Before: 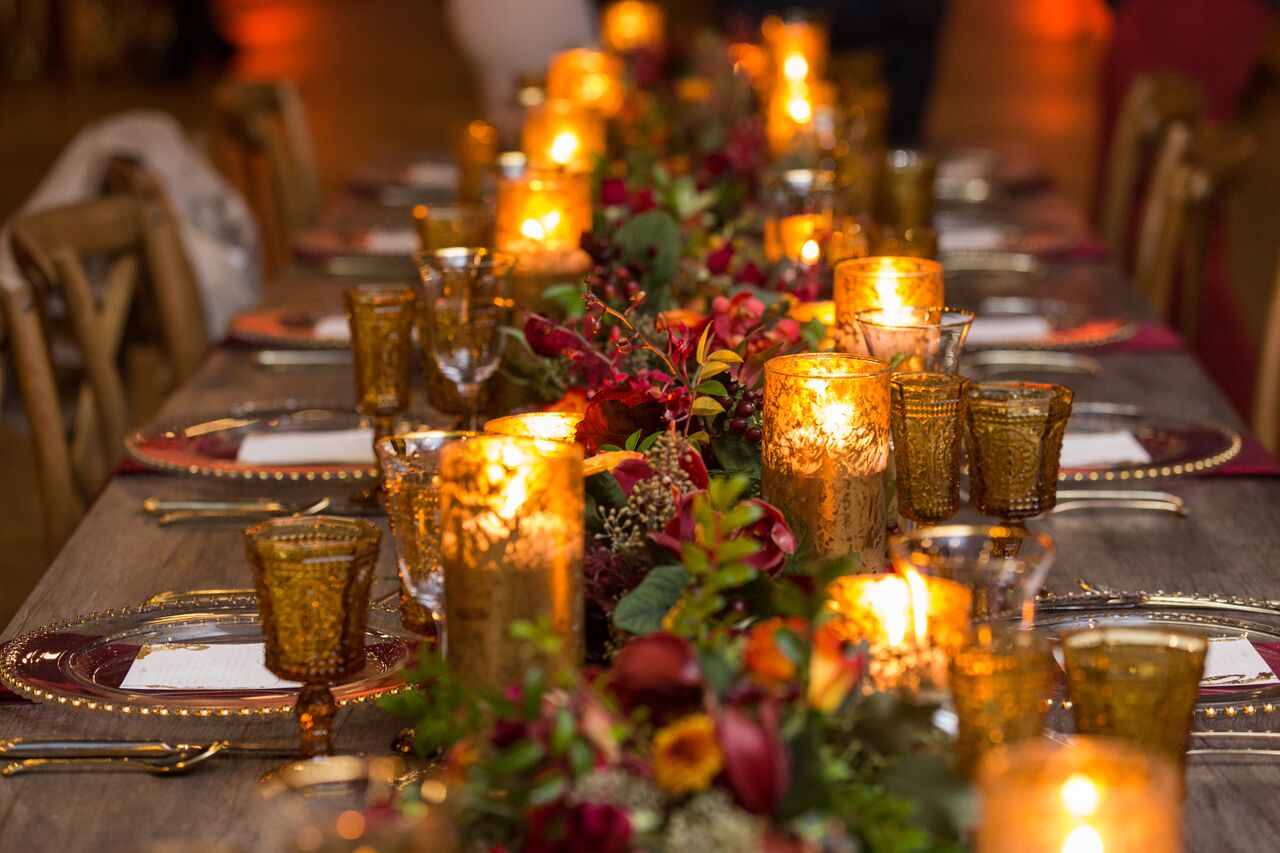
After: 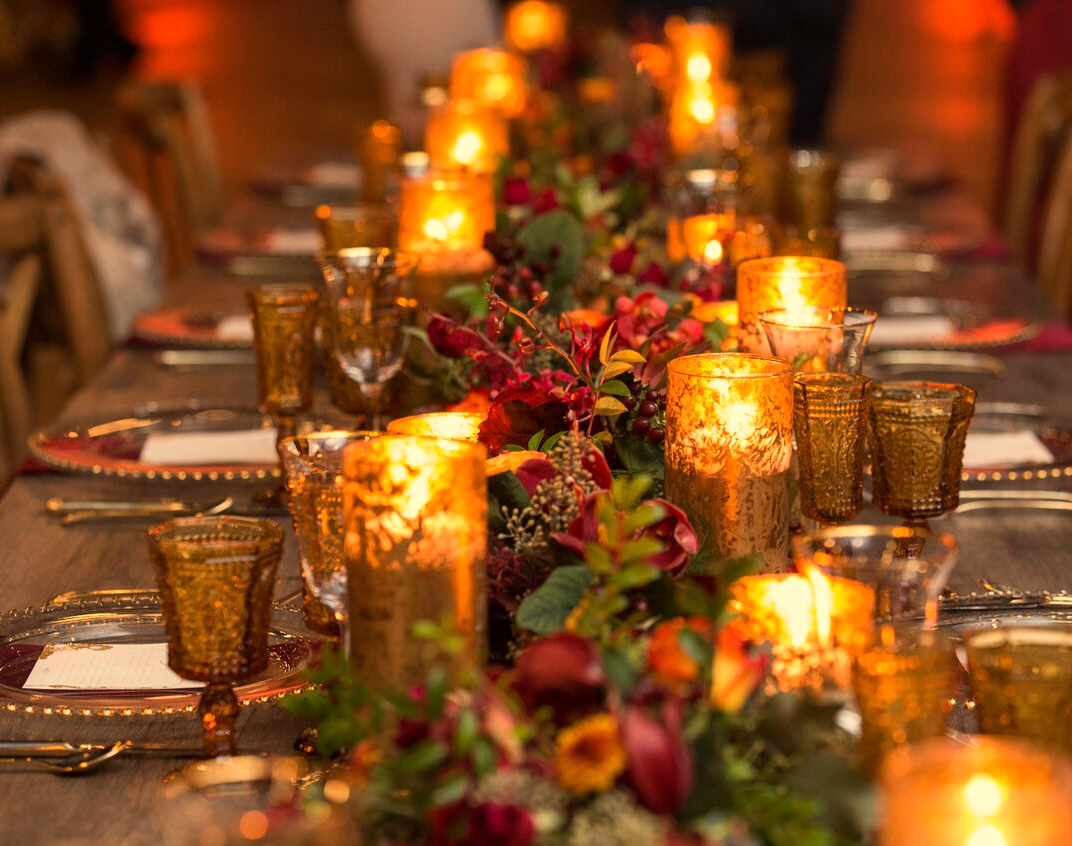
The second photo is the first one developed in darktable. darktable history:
white balance: red 1.138, green 0.996, blue 0.812
crop: left 7.598%, right 7.873%
